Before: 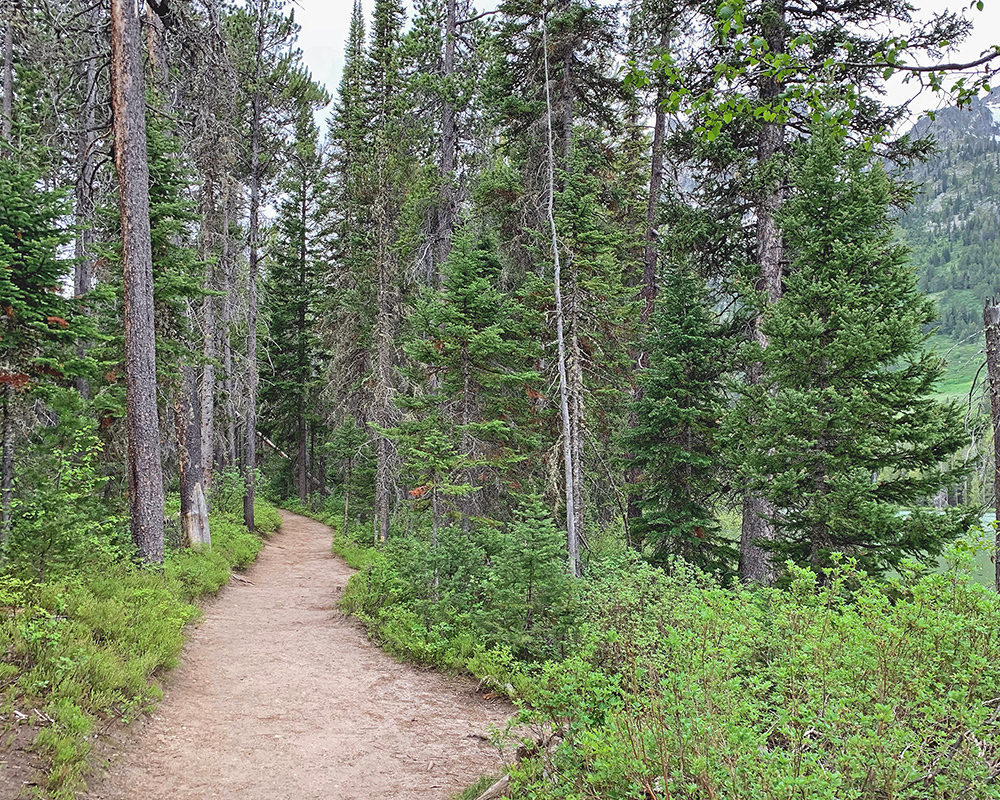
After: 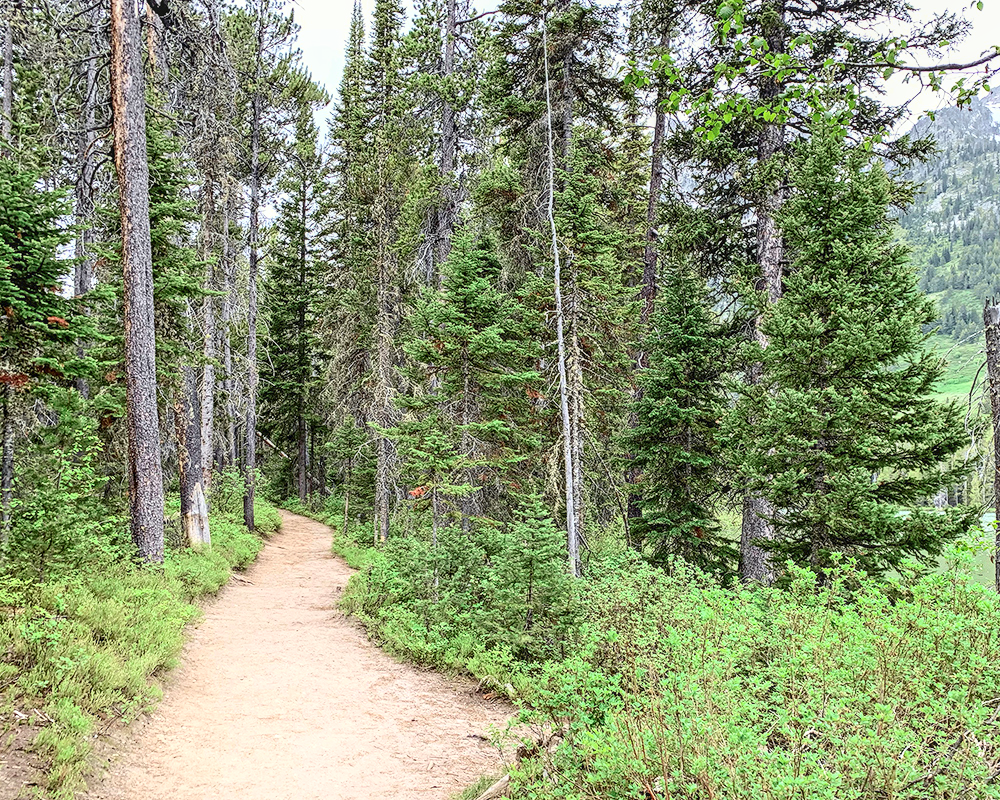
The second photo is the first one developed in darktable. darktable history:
local contrast: detail 130%
tone curve: curves: ch0 [(0, 0.023) (0.087, 0.065) (0.184, 0.168) (0.45, 0.54) (0.57, 0.683) (0.706, 0.841) (0.877, 0.948) (1, 0.984)]; ch1 [(0, 0) (0.388, 0.369) (0.447, 0.447) (0.505, 0.5) (0.534, 0.535) (0.563, 0.563) (0.579, 0.59) (0.644, 0.663) (1, 1)]; ch2 [(0, 0) (0.301, 0.259) (0.385, 0.395) (0.492, 0.496) (0.518, 0.537) (0.583, 0.605) (0.673, 0.667) (1, 1)], color space Lab, independent channels, preserve colors none
shadows and highlights: shadows -40.1, highlights 62.63, soften with gaussian
